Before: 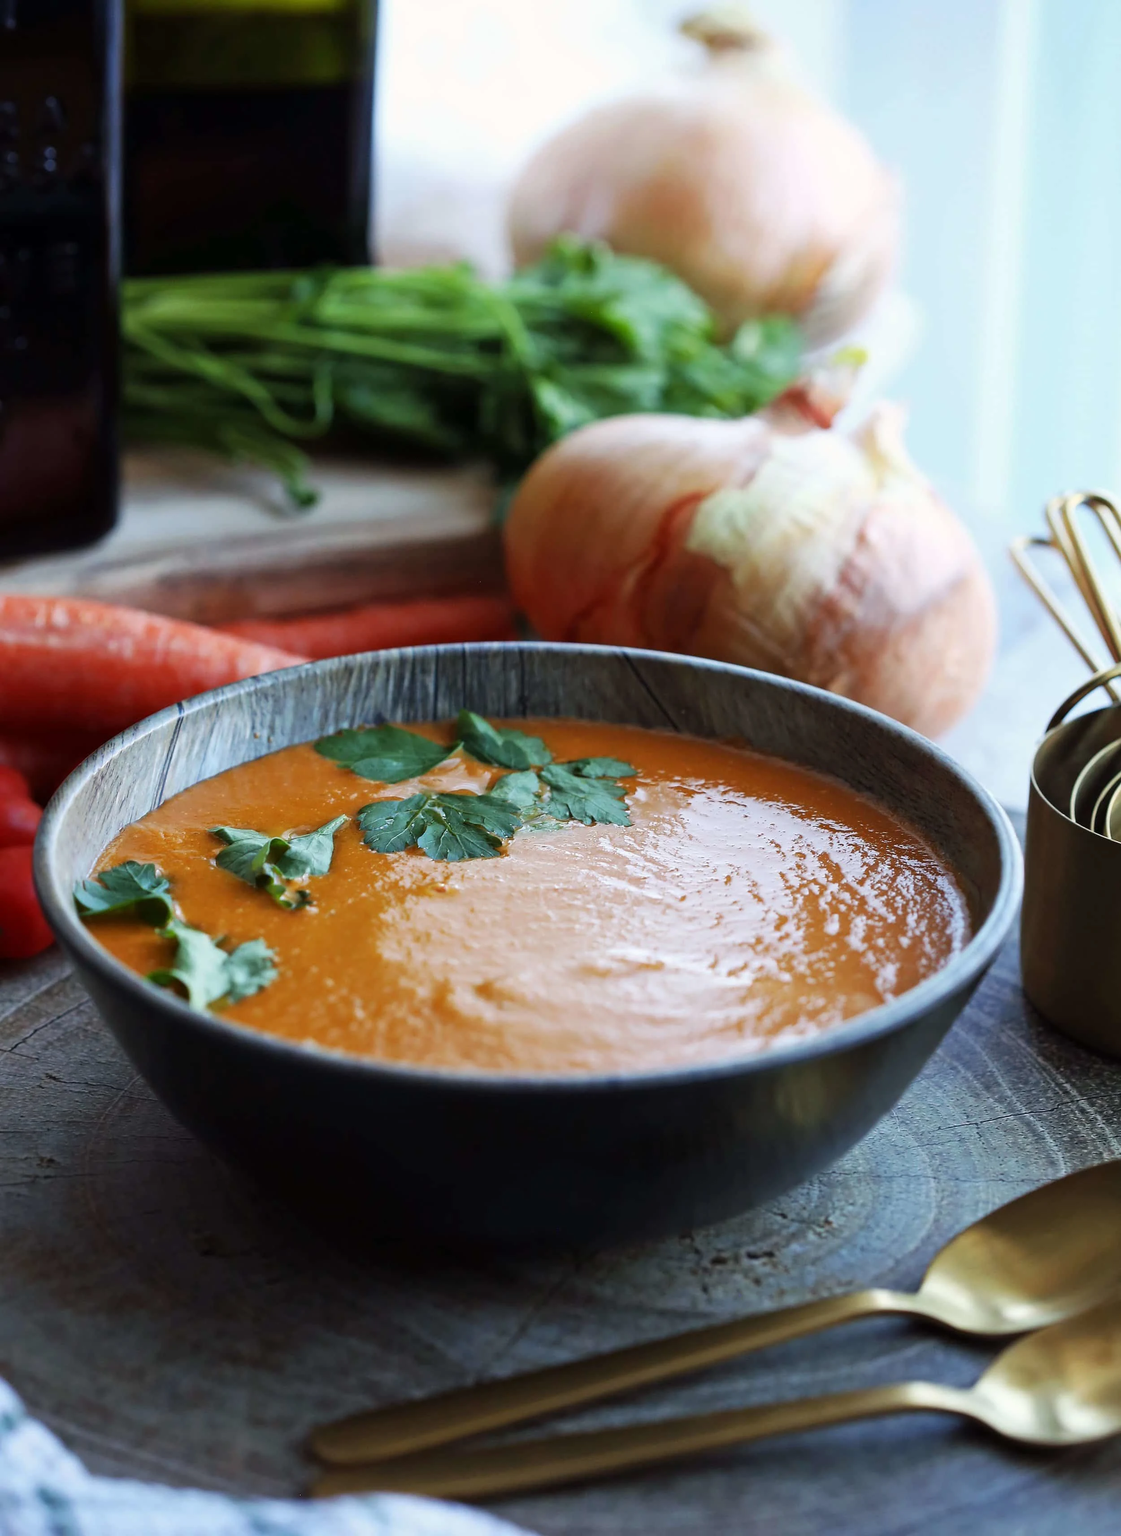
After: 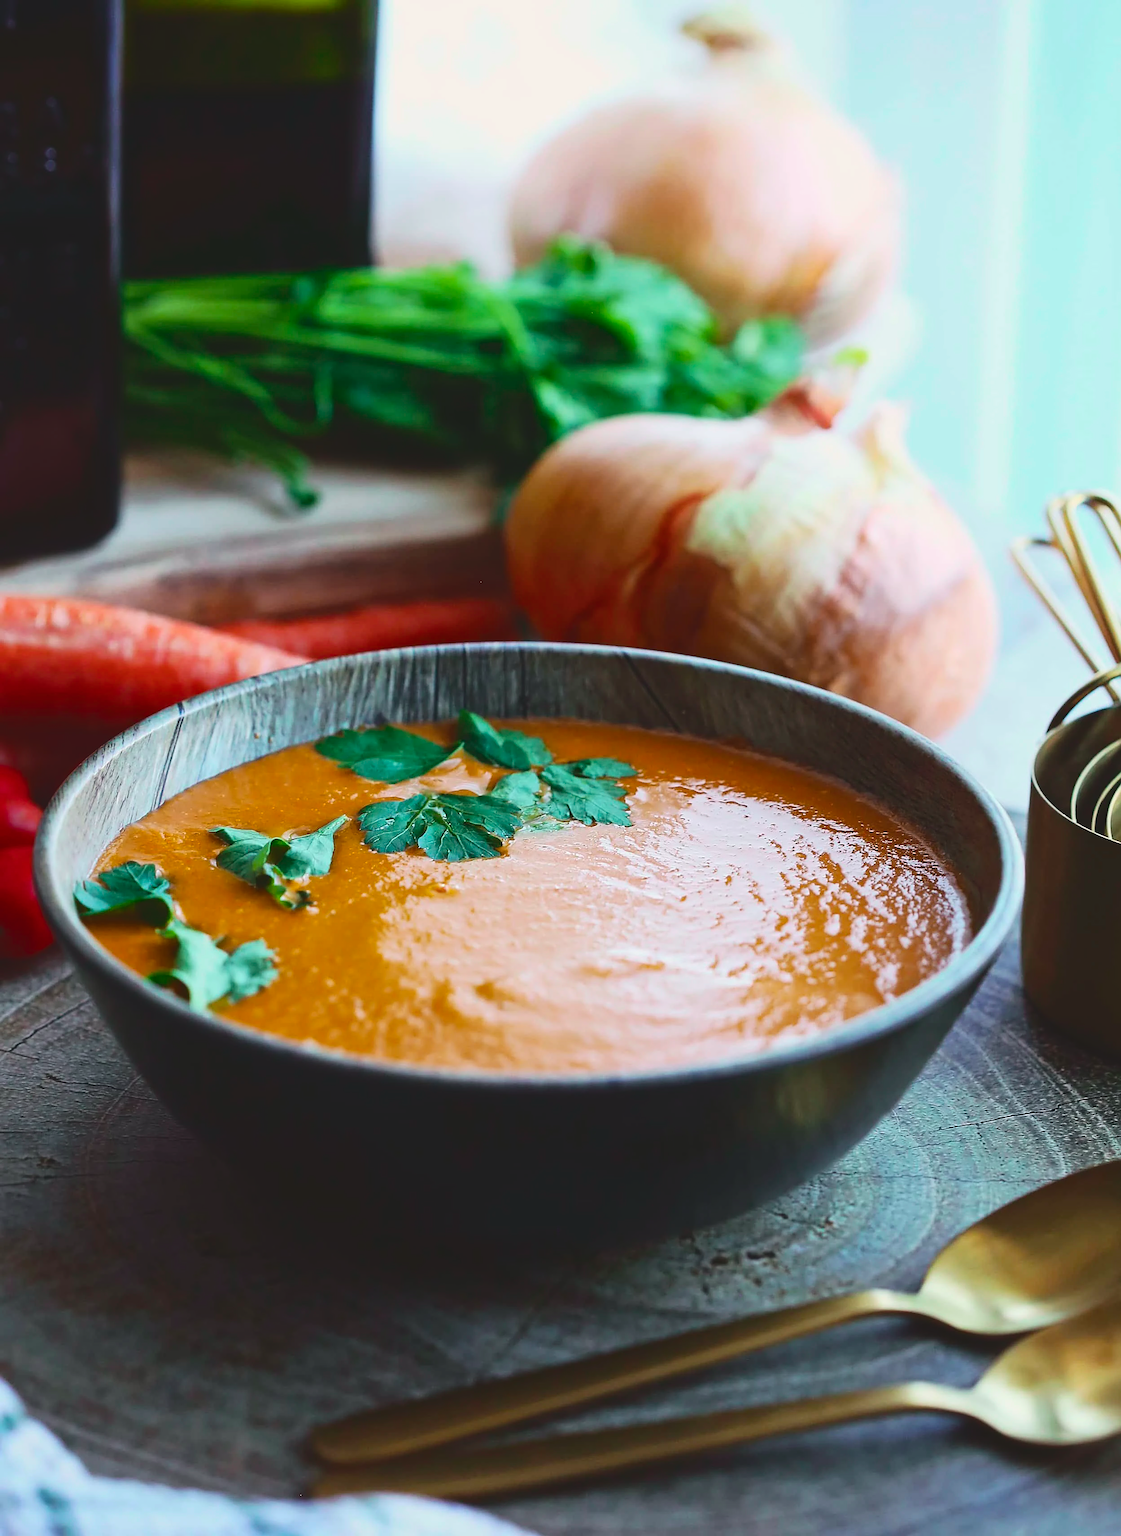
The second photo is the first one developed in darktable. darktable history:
color balance rgb: global offset › luminance 0.492%, global offset › hue 56.71°, perceptual saturation grading › global saturation 29.756%
local contrast: mode bilateral grid, contrast 14, coarseness 35, detail 106%, midtone range 0.2
sharpen: on, module defaults
tone curve: curves: ch0 [(0, 0.087) (0.175, 0.178) (0.466, 0.498) (0.715, 0.764) (1, 0.961)]; ch1 [(0, 0) (0.437, 0.398) (0.476, 0.466) (0.505, 0.505) (0.534, 0.544) (0.612, 0.605) (0.641, 0.643) (1, 1)]; ch2 [(0, 0) (0.359, 0.379) (0.427, 0.453) (0.489, 0.495) (0.531, 0.534) (0.579, 0.579) (1, 1)], color space Lab, independent channels, preserve colors none
